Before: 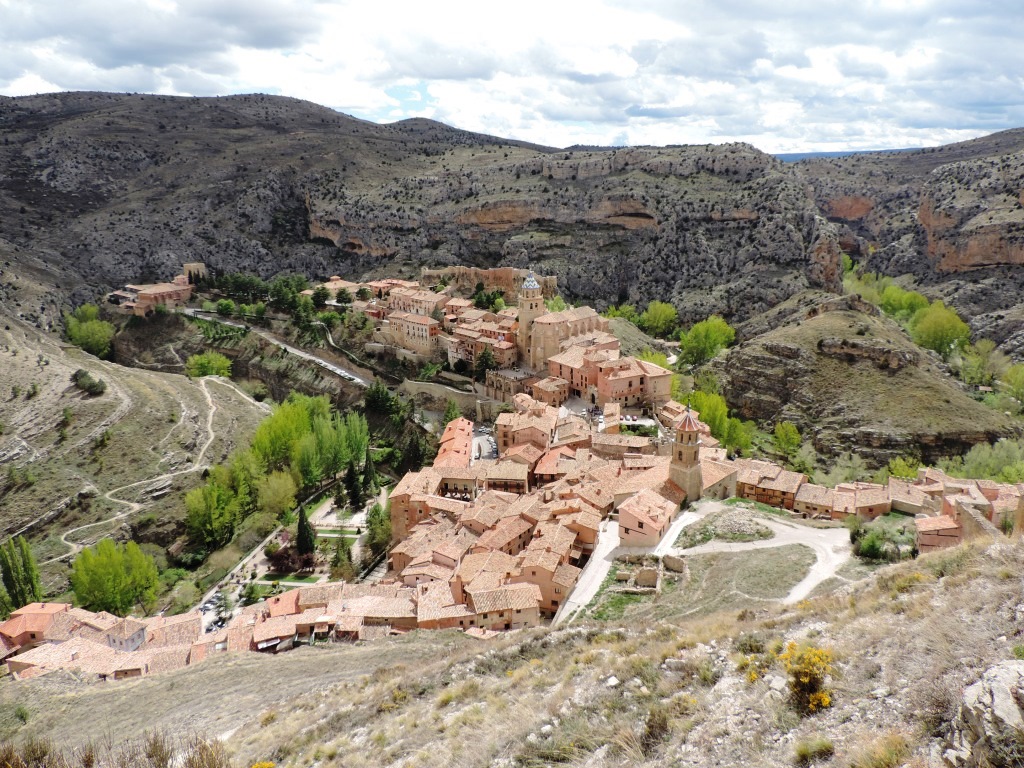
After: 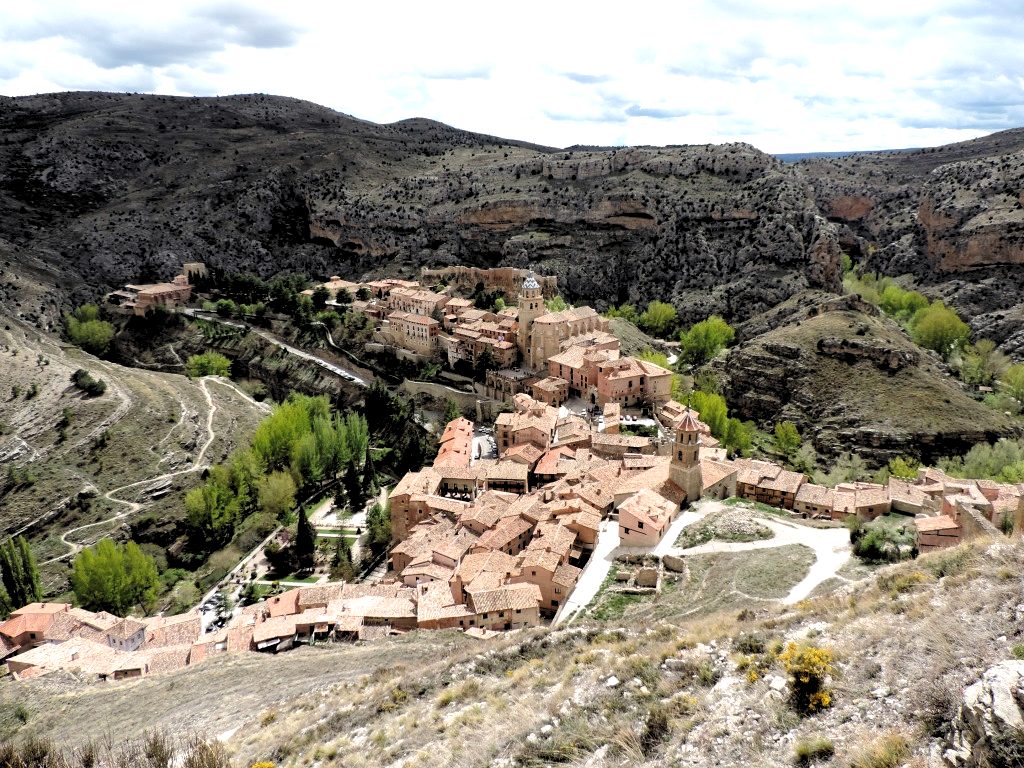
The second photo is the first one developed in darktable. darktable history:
levels: levels [0.182, 0.542, 0.902]
sharpen: radius 2.863, amount 0.862, threshold 47.373
